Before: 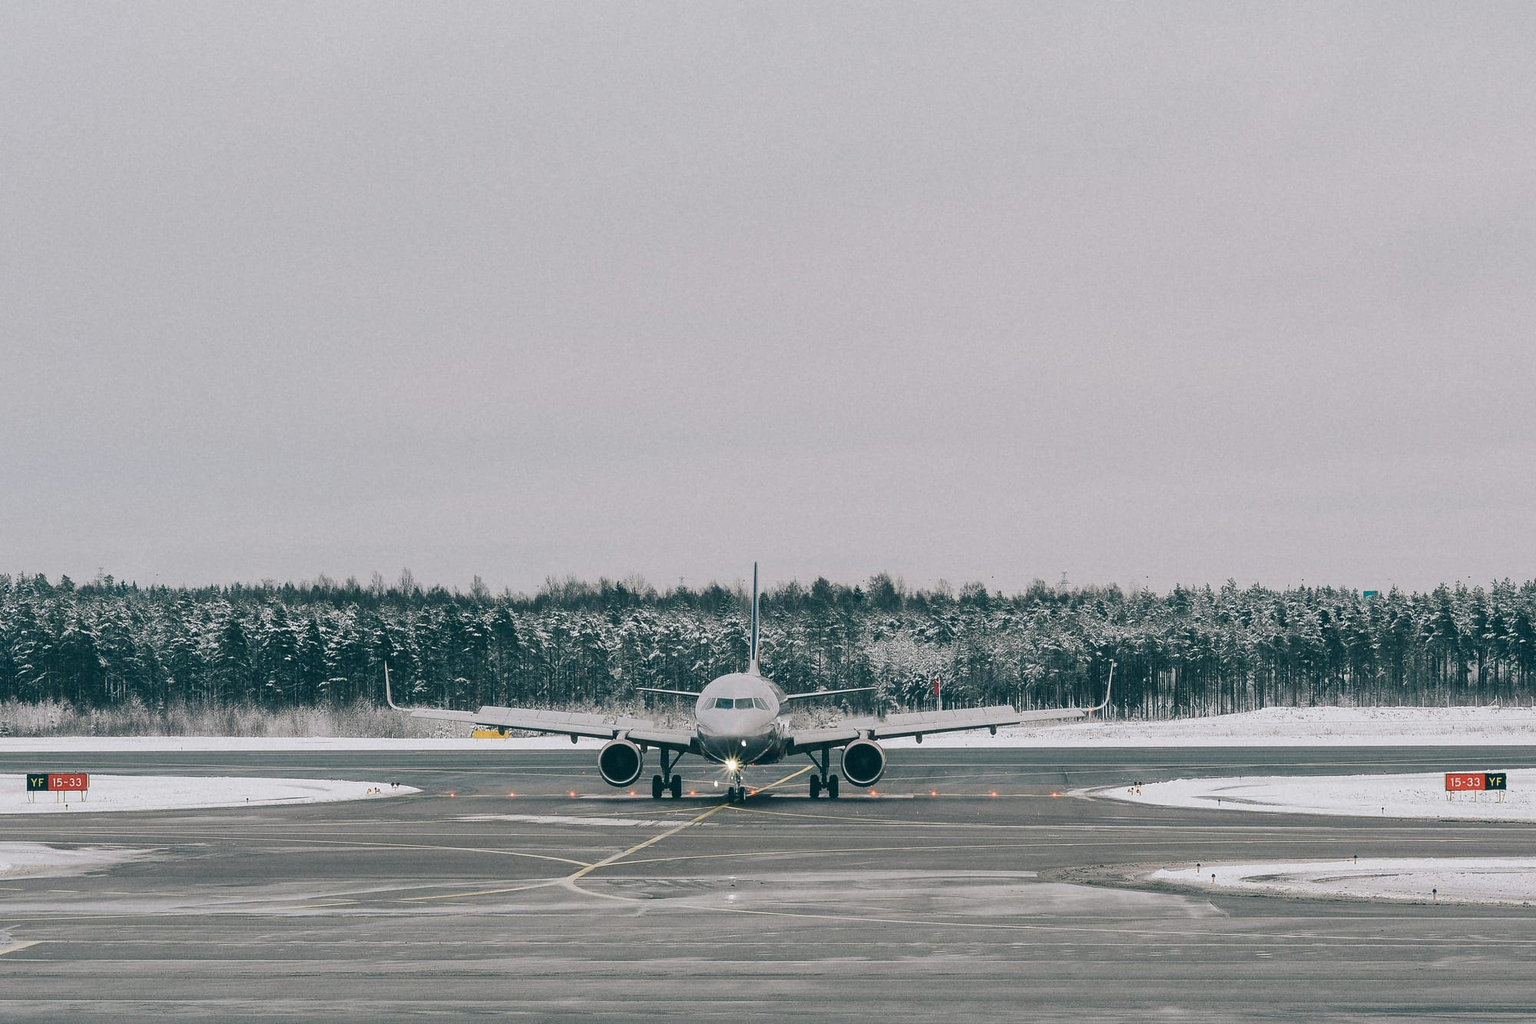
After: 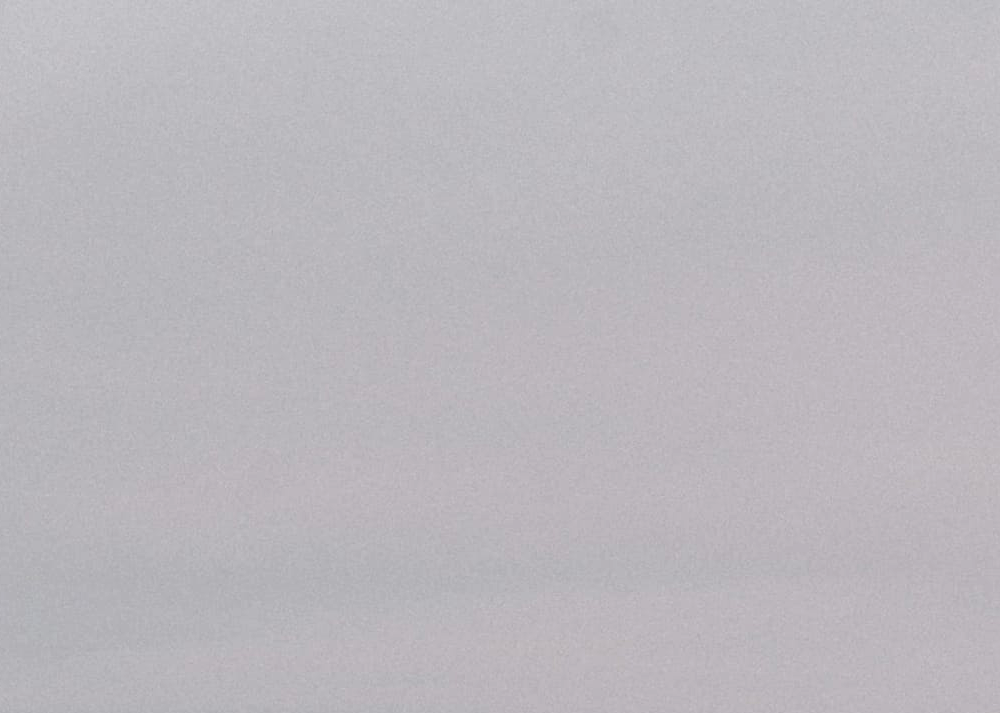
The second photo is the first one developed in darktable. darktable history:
crop: left 19.556%, right 30.401%, bottom 46.458%
haze removal: on, module defaults
